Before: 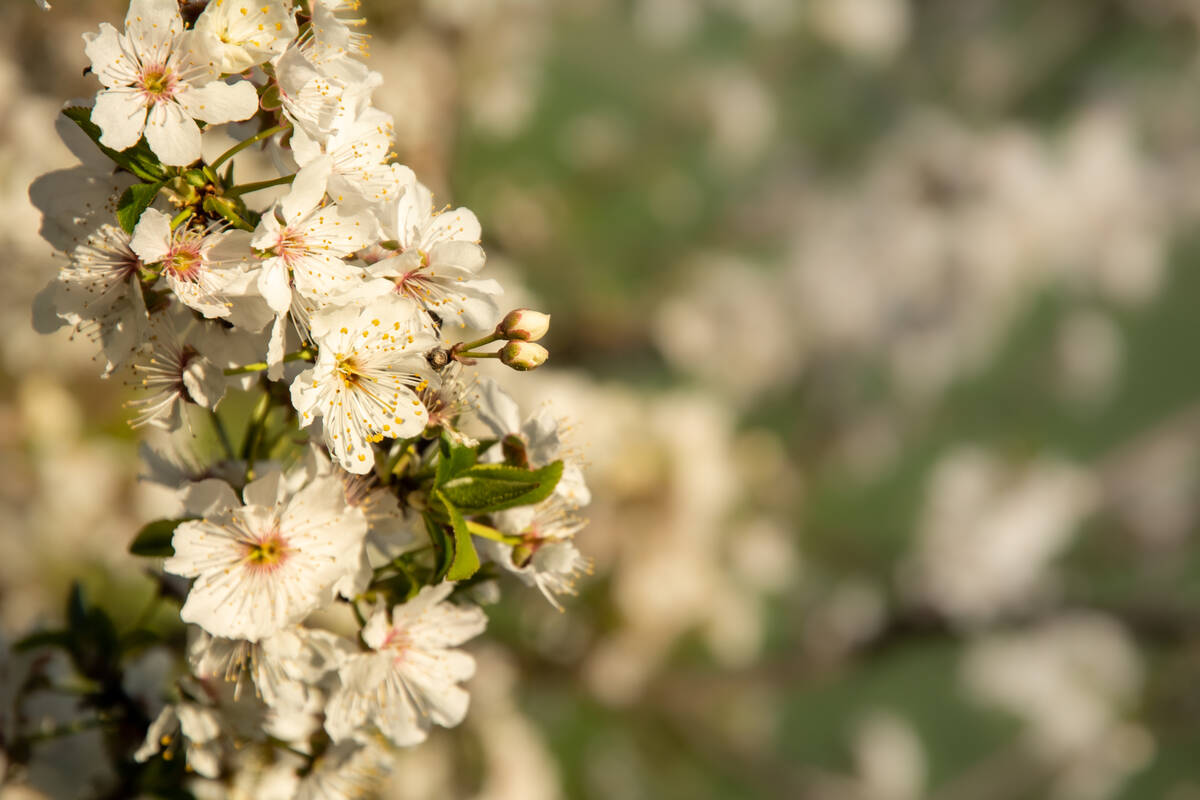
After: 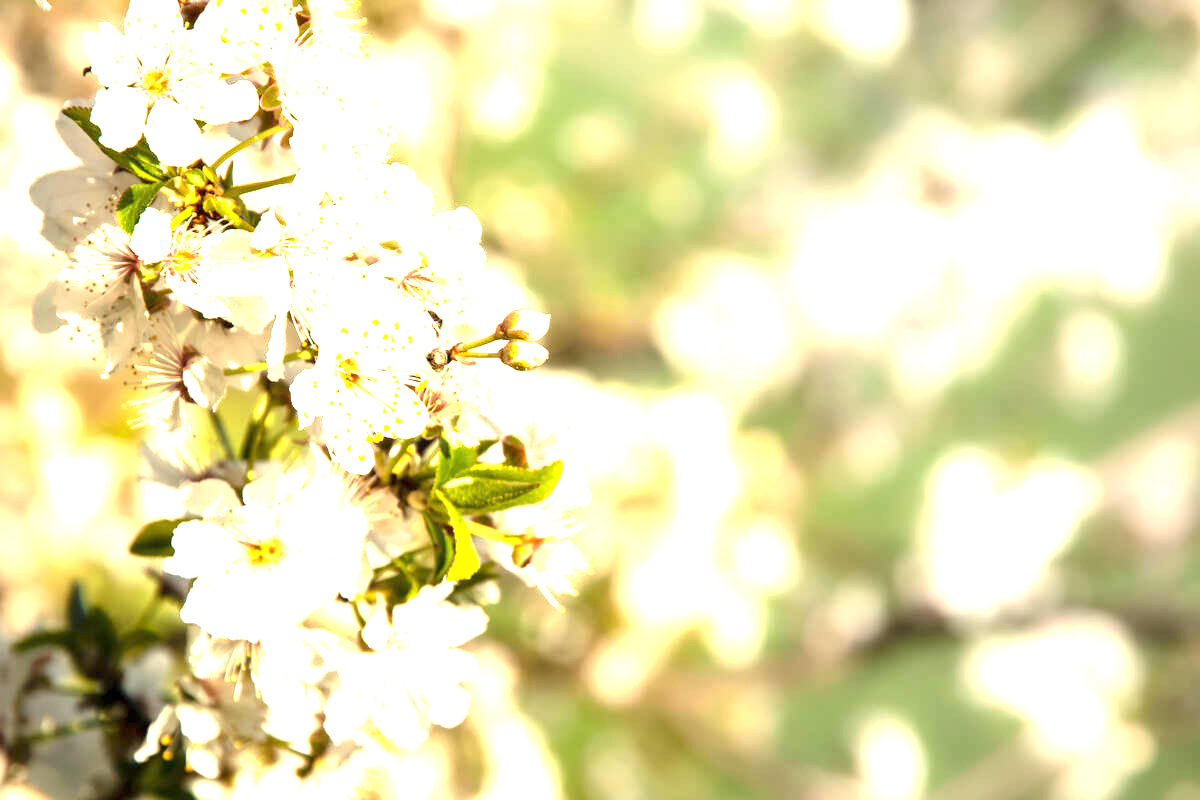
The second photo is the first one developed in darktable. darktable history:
exposure: exposure 2.2 EV, compensate exposure bias true, compensate highlight preservation false
